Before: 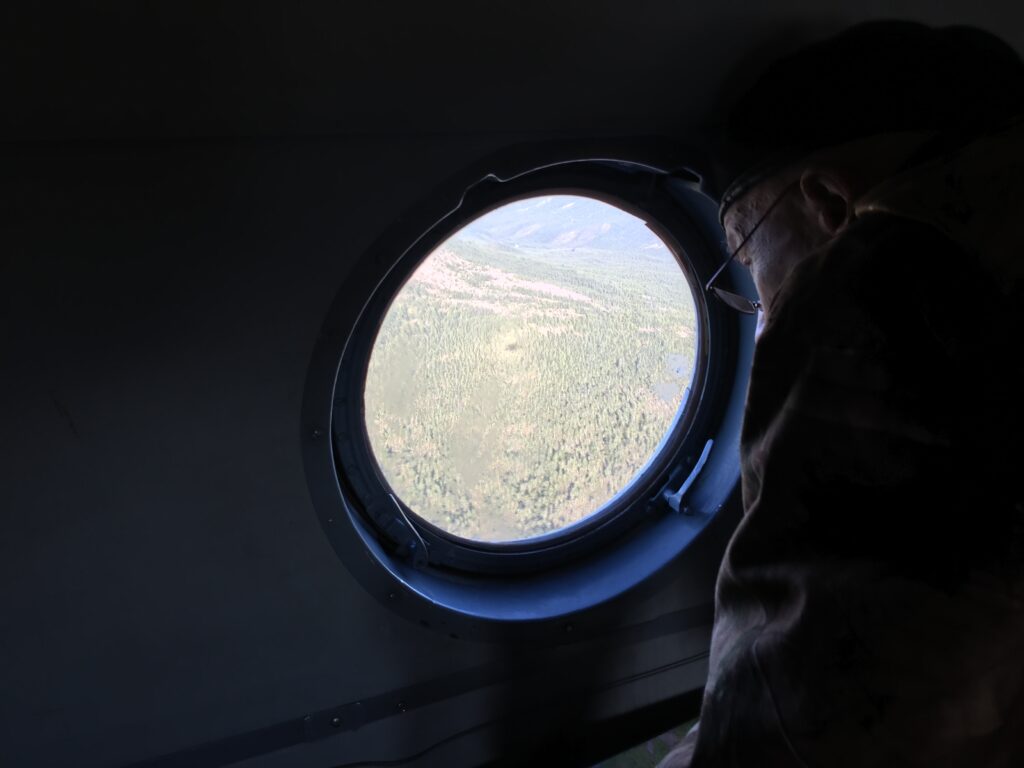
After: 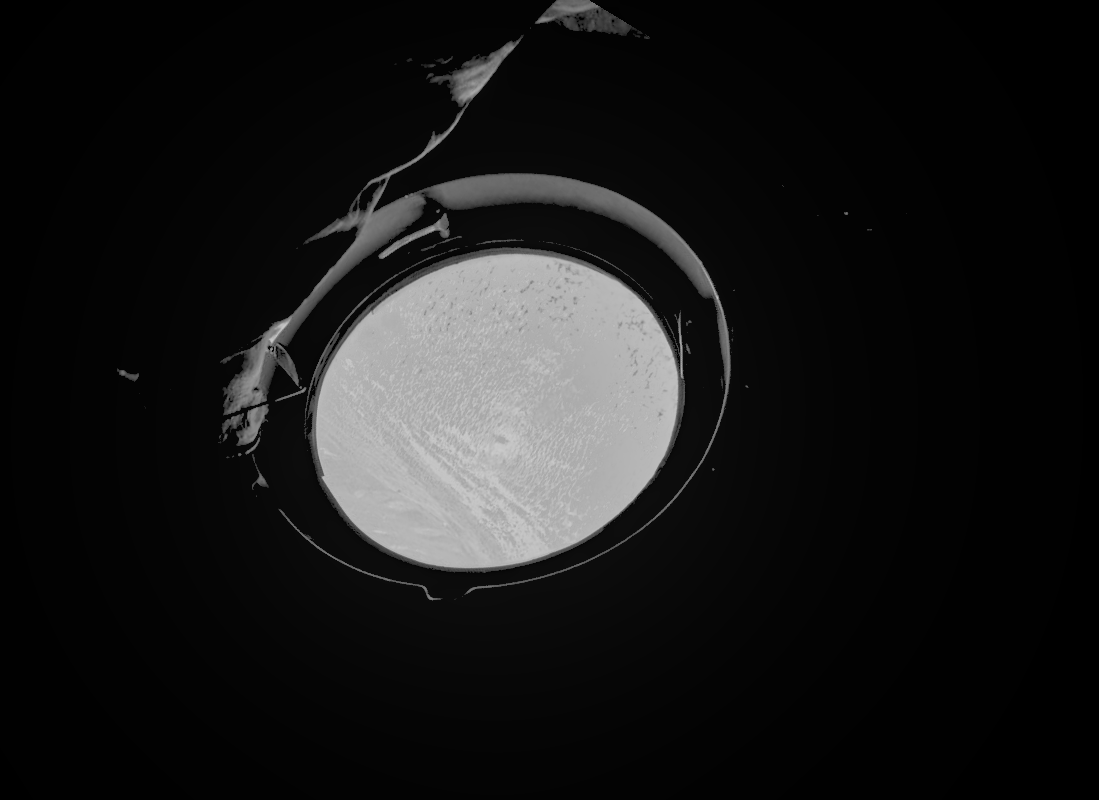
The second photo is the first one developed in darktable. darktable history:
crop and rotate: angle 148.68°, left 9.111%, top 15.603%, right 4.588%, bottom 17.041%
tone equalizer: -7 EV -0.63 EV, -6 EV 1 EV, -5 EV -0.45 EV, -4 EV 0.43 EV, -3 EV 0.41 EV, -2 EV 0.15 EV, -1 EV -0.15 EV, +0 EV -0.39 EV, smoothing diameter 25%, edges refinement/feathering 10, preserve details guided filter
rgb levels: levels [[0.027, 0.429, 0.996], [0, 0.5, 1], [0, 0.5, 1]]
white balance: red 1.127, blue 0.943
monochrome: a 73.58, b 64.21
local contrast: detail 110%
